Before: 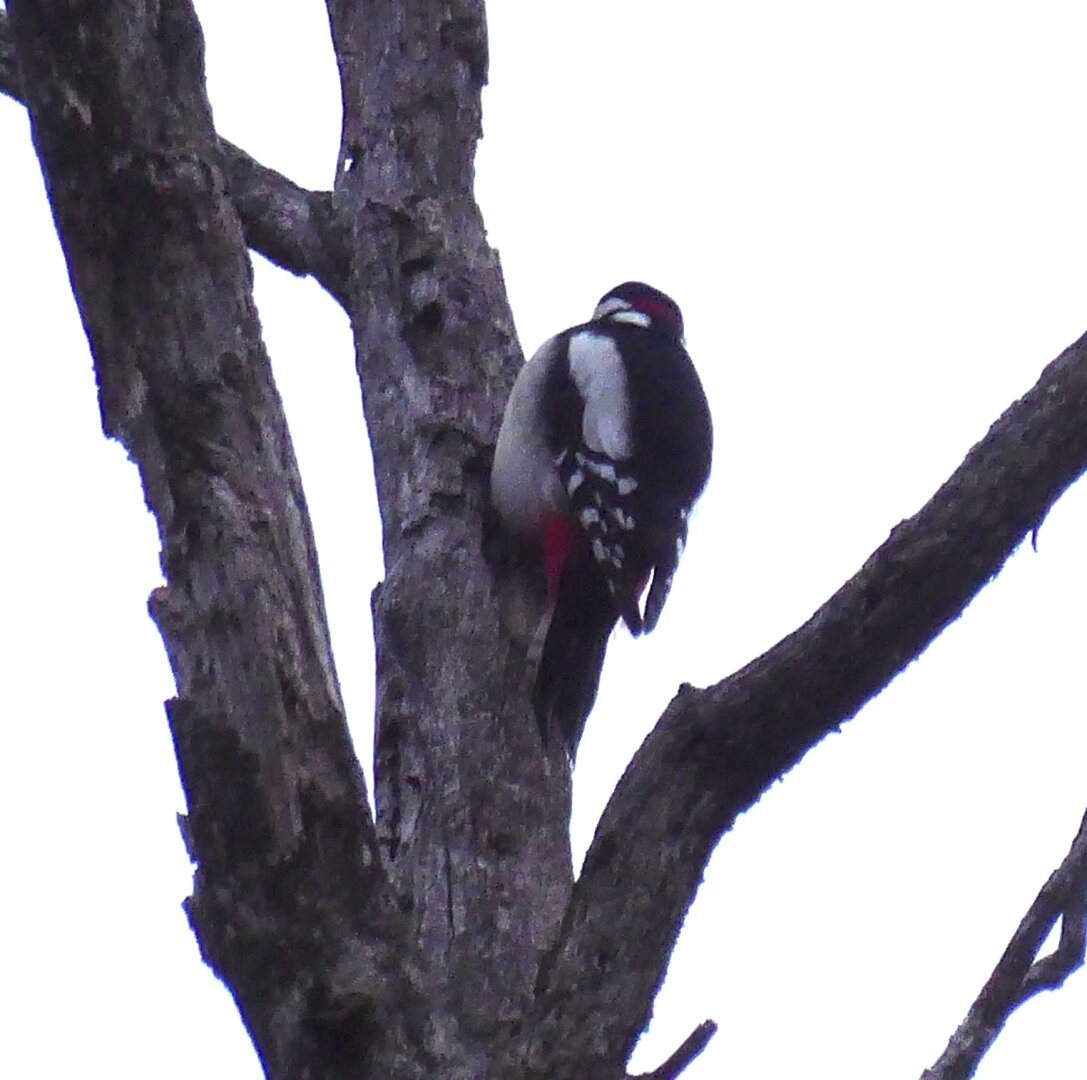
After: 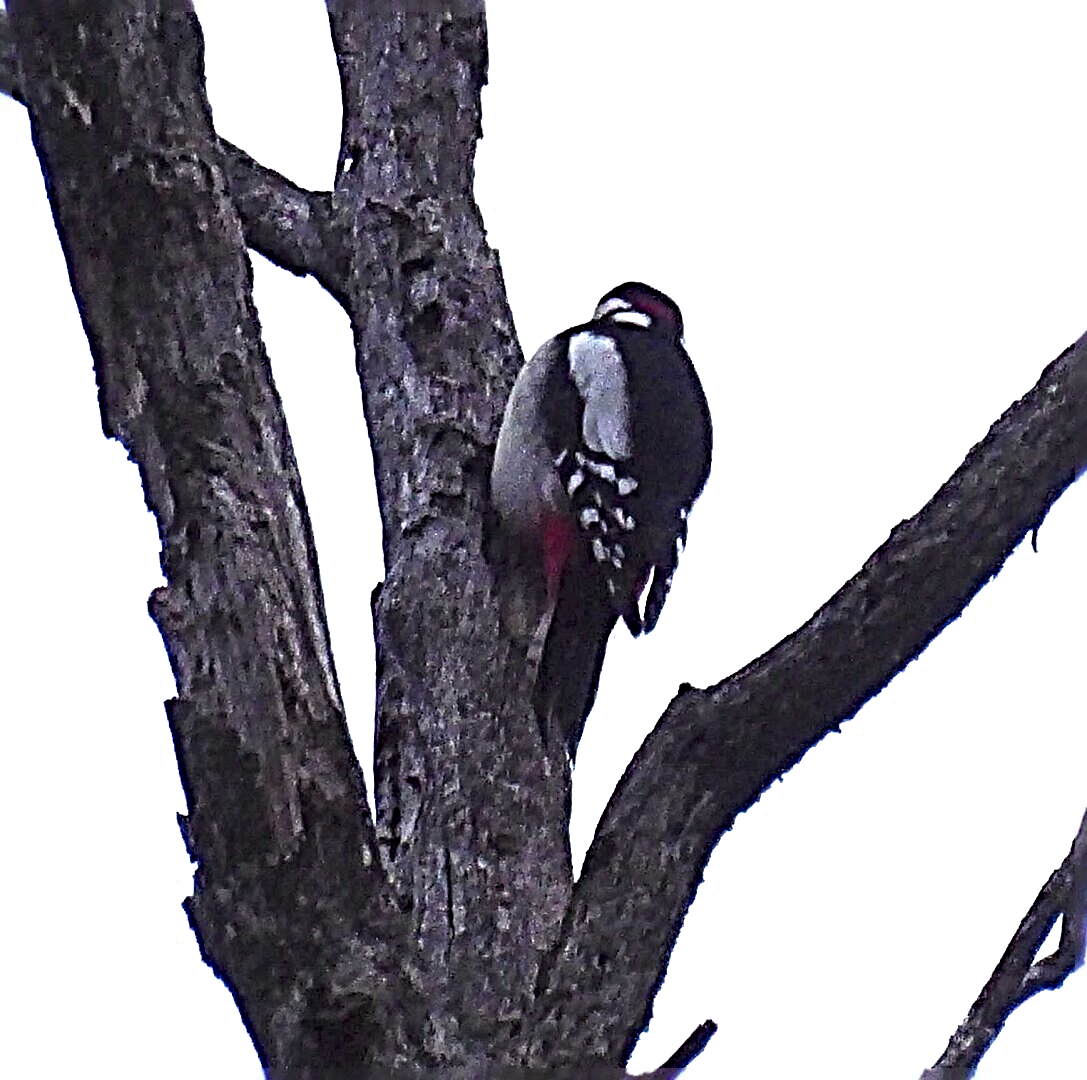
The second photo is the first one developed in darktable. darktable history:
sharpen: radius 6.249, amount 1.795, threshold 0.136
tone equalizer: on, module defaults
color correction: highlights a* -0.092, highlights b* 0.079
